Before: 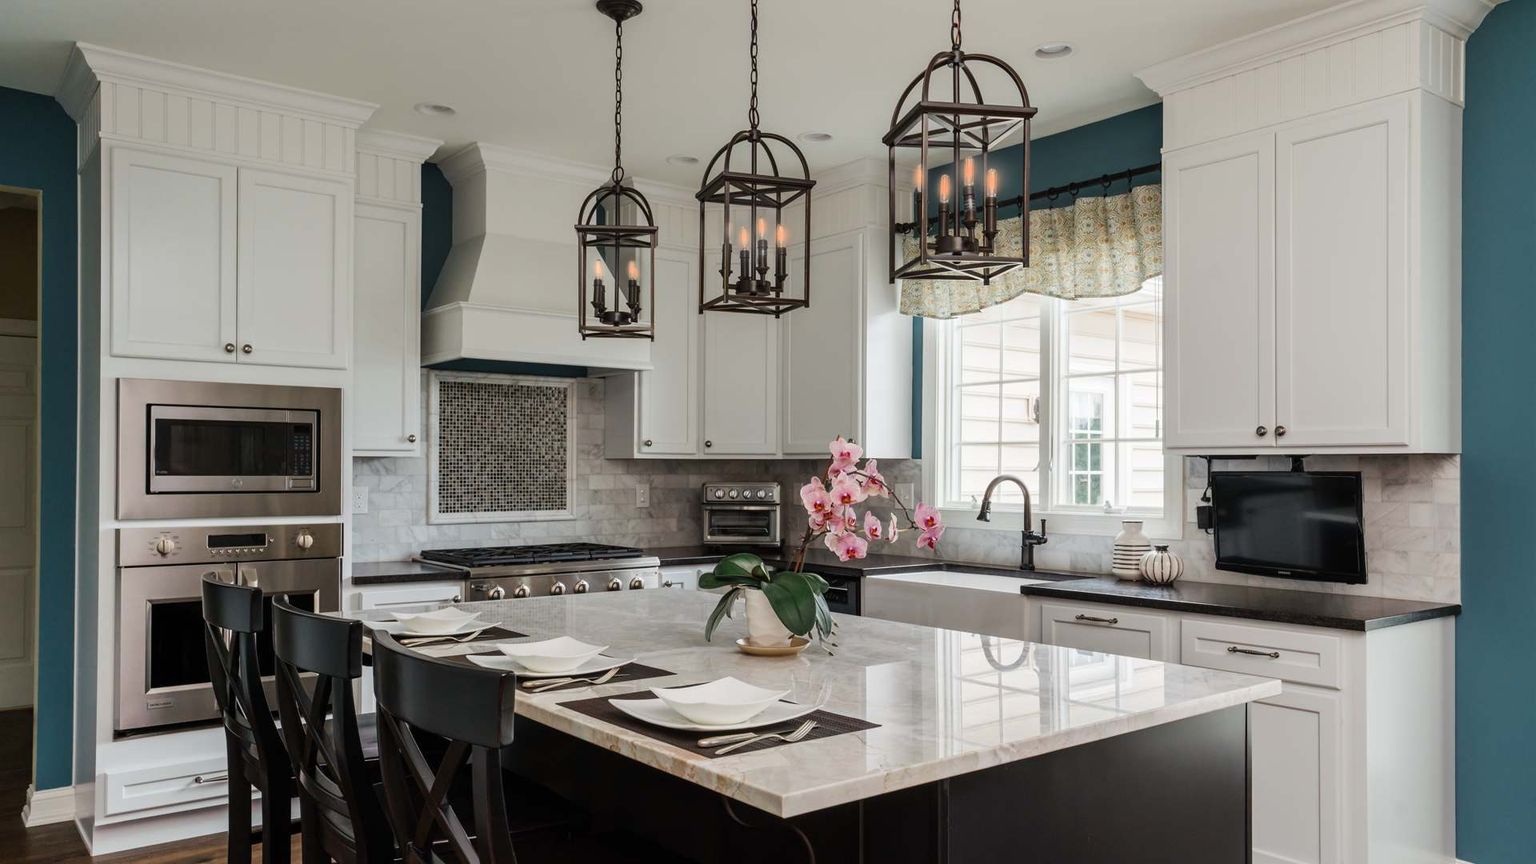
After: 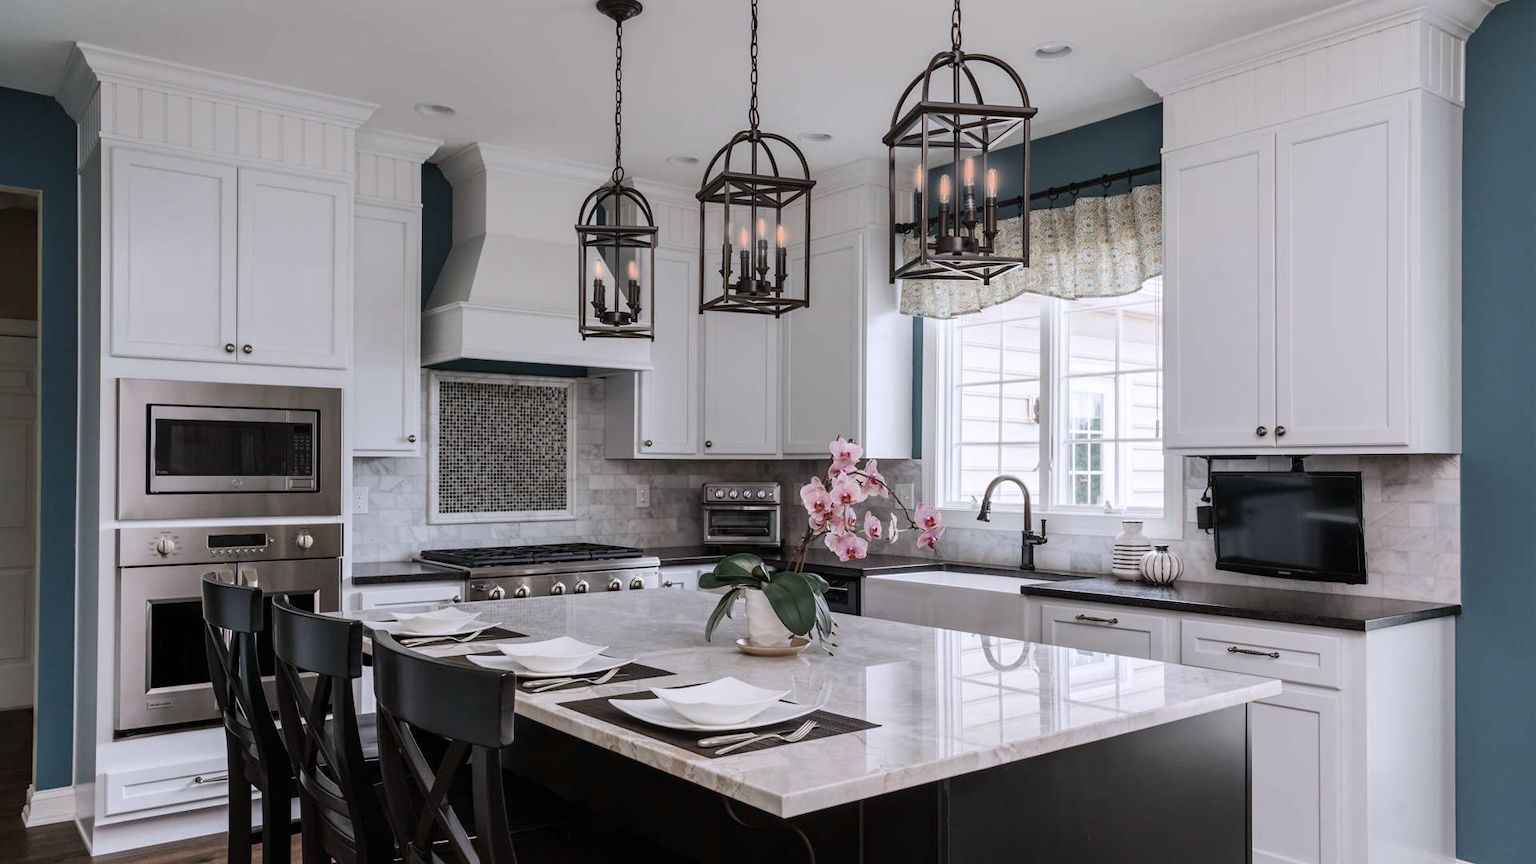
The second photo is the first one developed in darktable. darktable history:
white balance: red 1.004, blue 1.096
color balance: input saturation 100.43%, contrast fulcrum 14.22%, output saturation 70.41%
